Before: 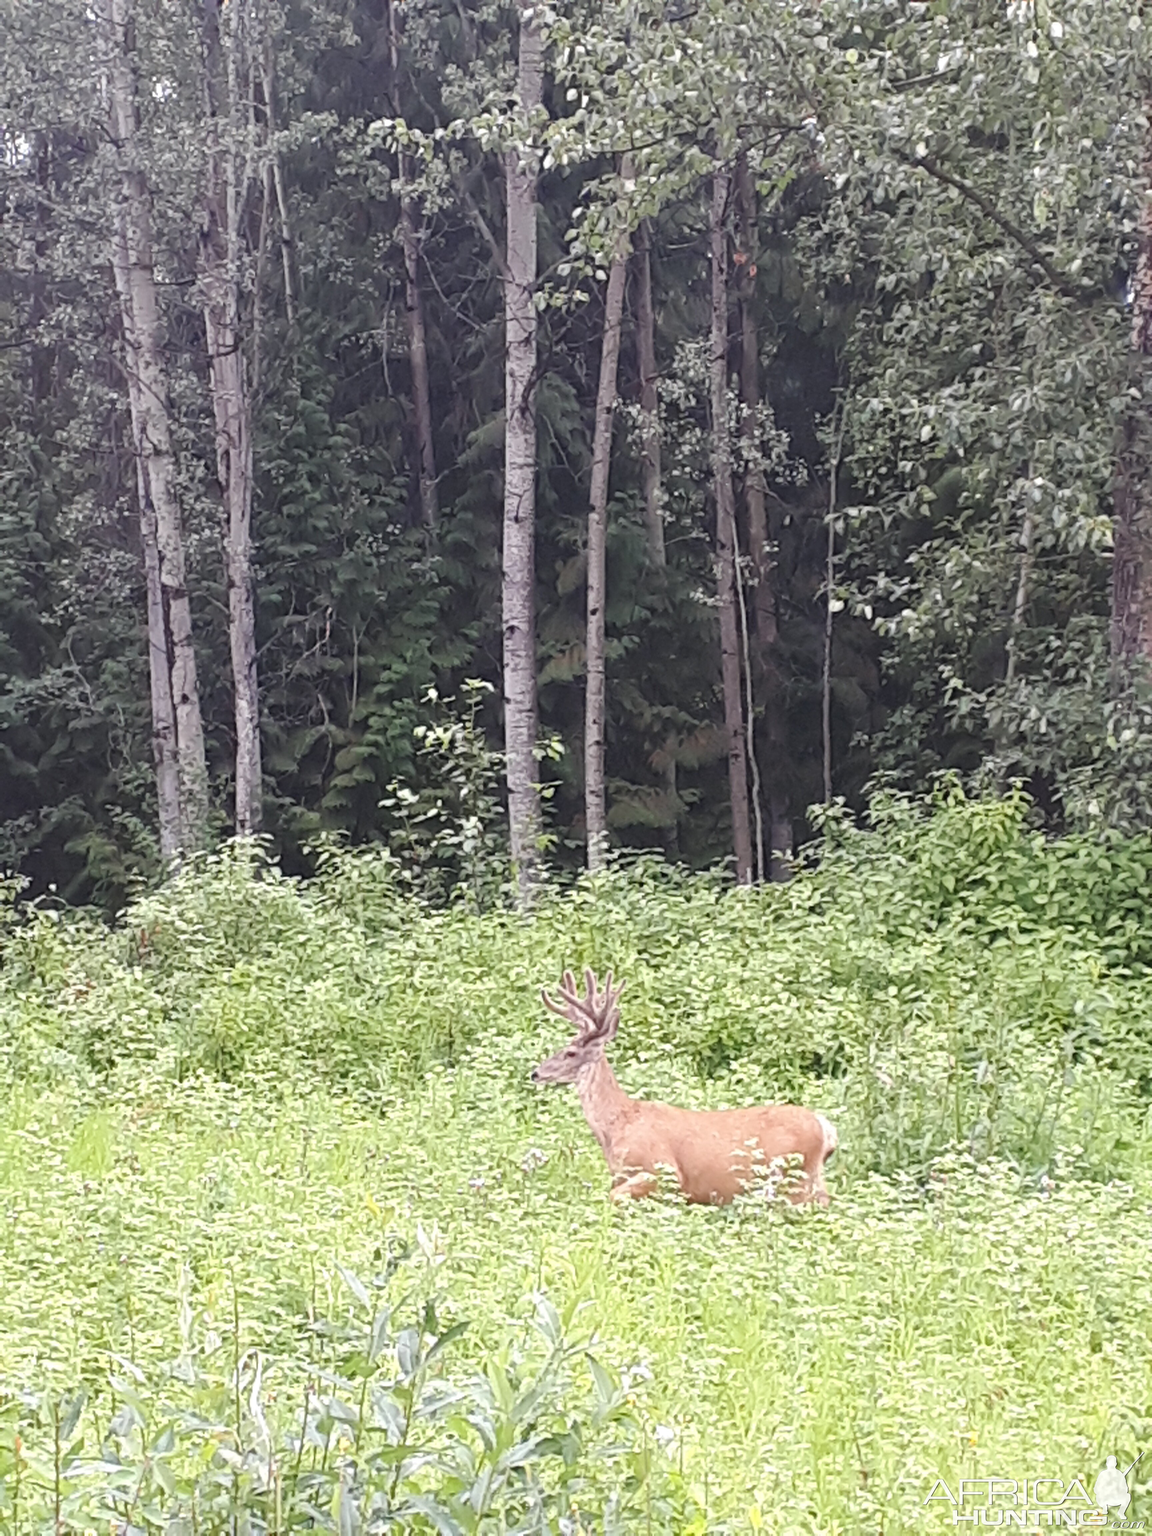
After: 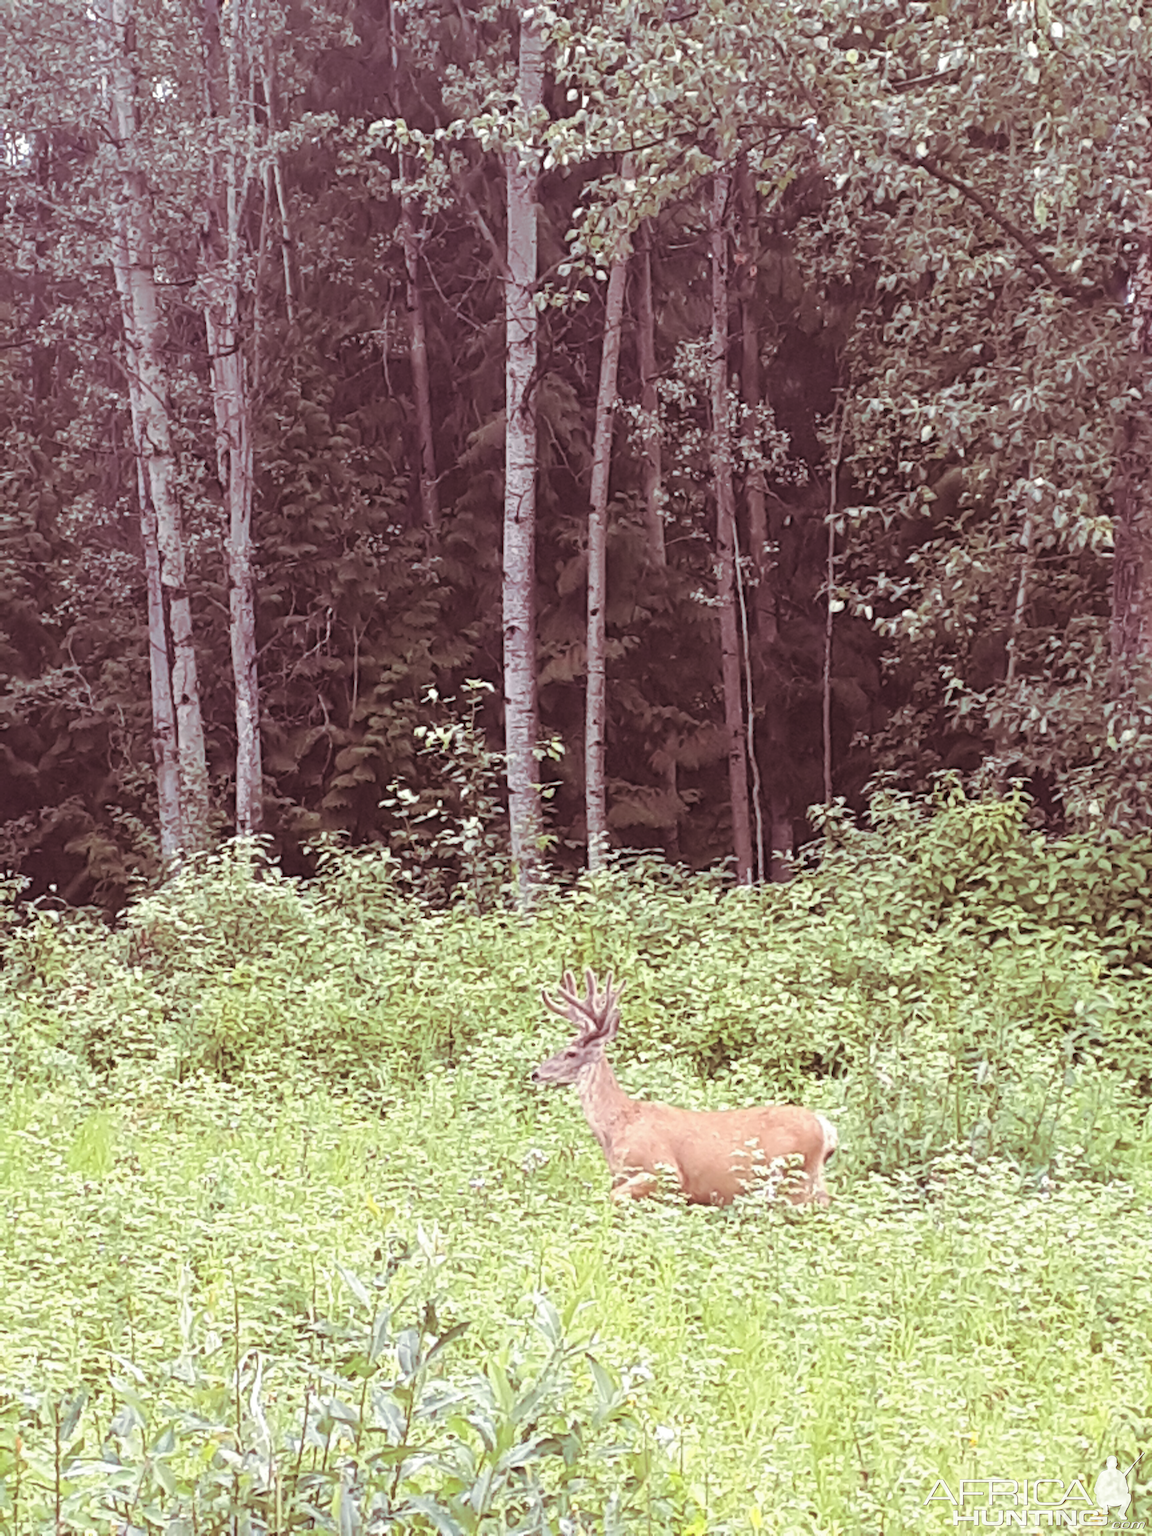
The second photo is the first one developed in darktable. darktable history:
split-toning: on, module defaults
tone equalizer: on, module defaults
